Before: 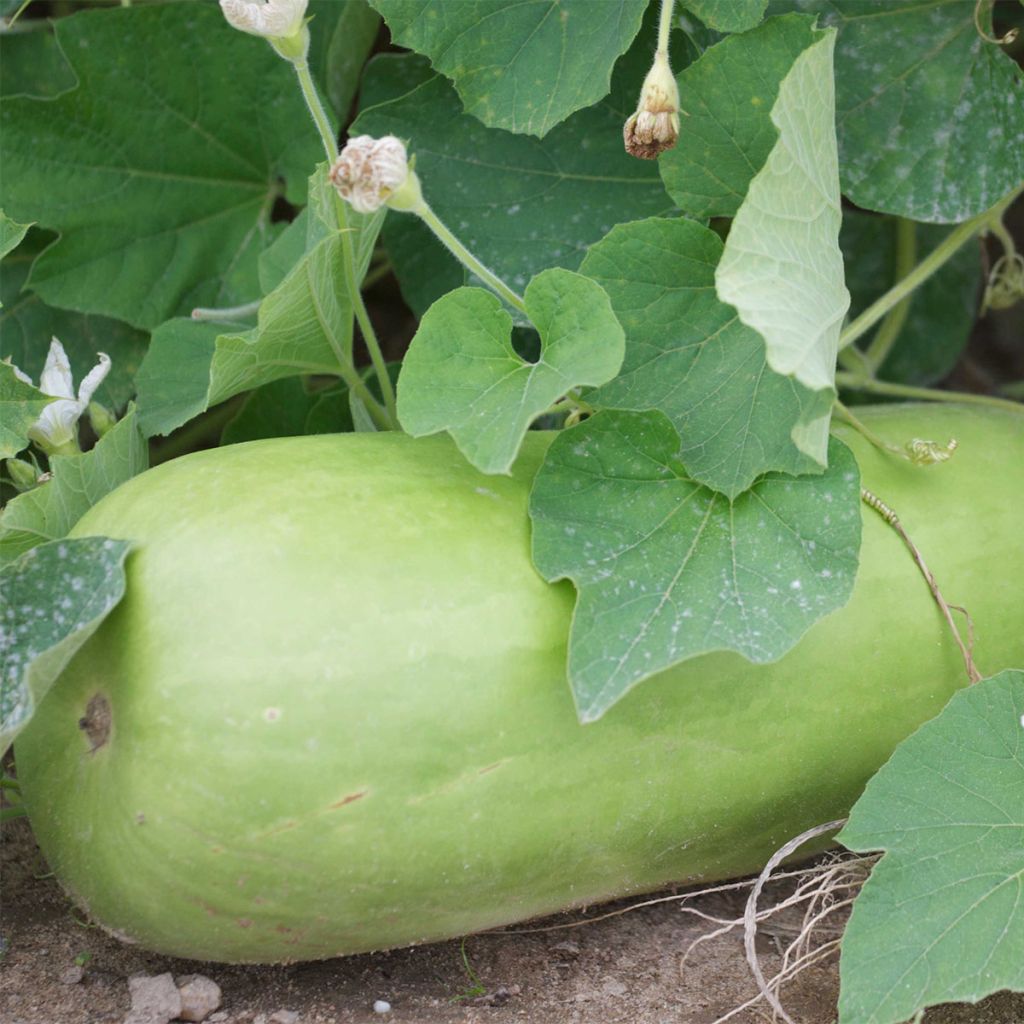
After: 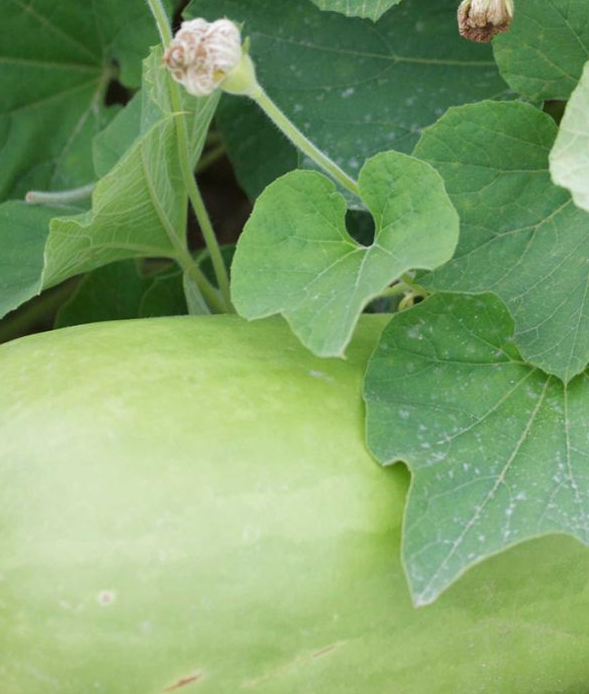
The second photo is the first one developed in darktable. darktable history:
crop: left 16.247%, top 11.521%, right 26.213%, bottom 20.635%
